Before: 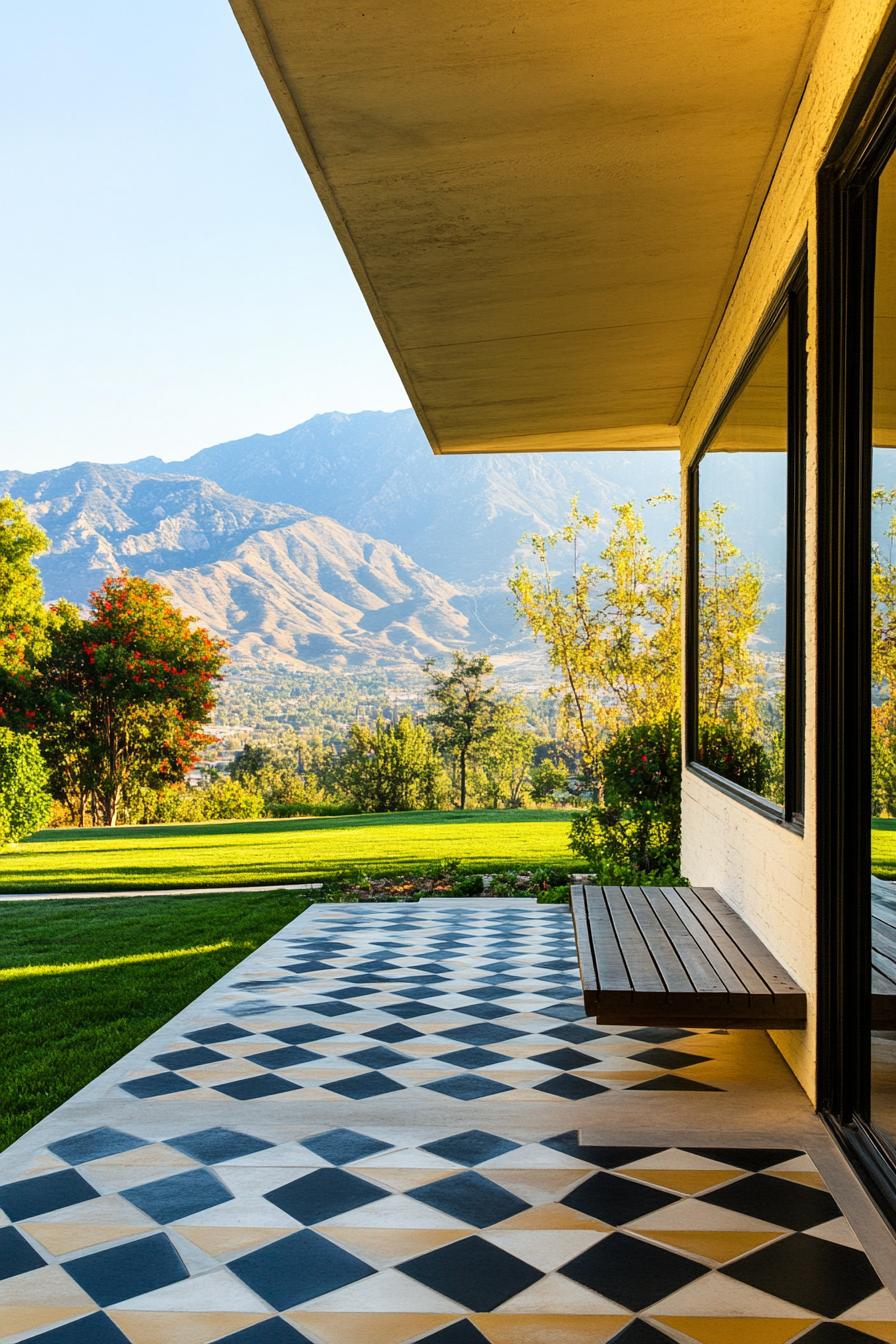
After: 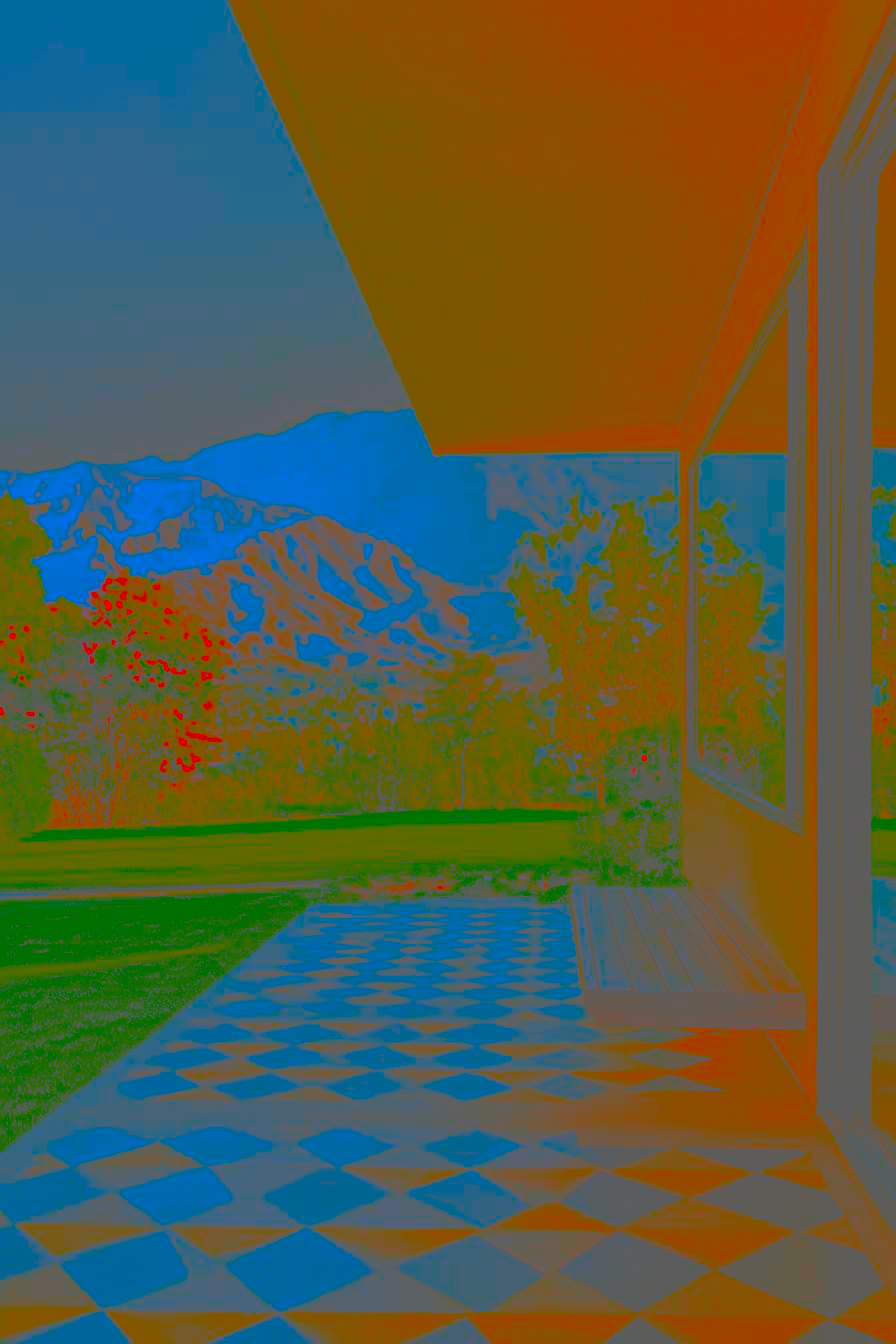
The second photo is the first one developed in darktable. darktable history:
contrast brightness saturation: contrast -0.982, brightness -0.17, saturation 0.764
color balance rgb: shadows lift › chroma 0.745%, shadows lift › hue 110.42°, highlights gain › chroma 0.275%, highlights gain › hue 329.89°, perceptual saturation grading › global saturation 40.6%, perceptual brilliance grading › global brilliance 19.779%, perceptual brilliance grading › shadows -40.223%
shadows and highlights: radius 337.01, shadows 28.77, highlights color adjustment 39.79%, soften with gaussian
sharpen: on, module defaults
